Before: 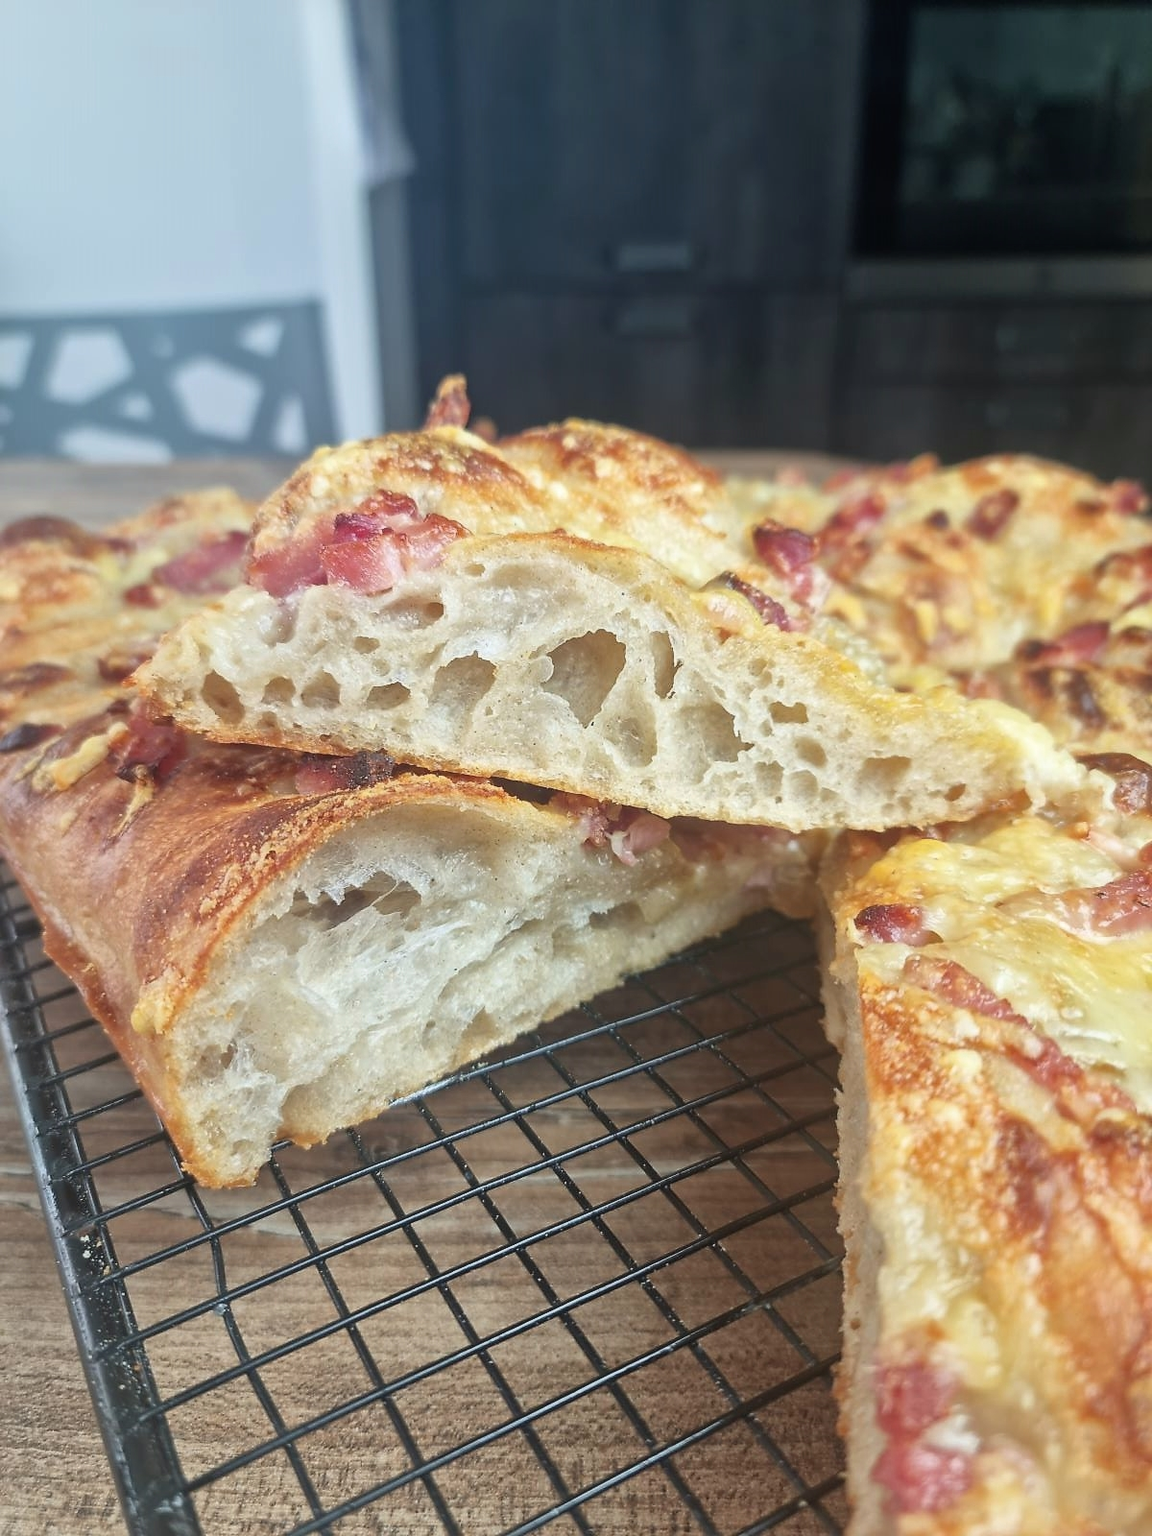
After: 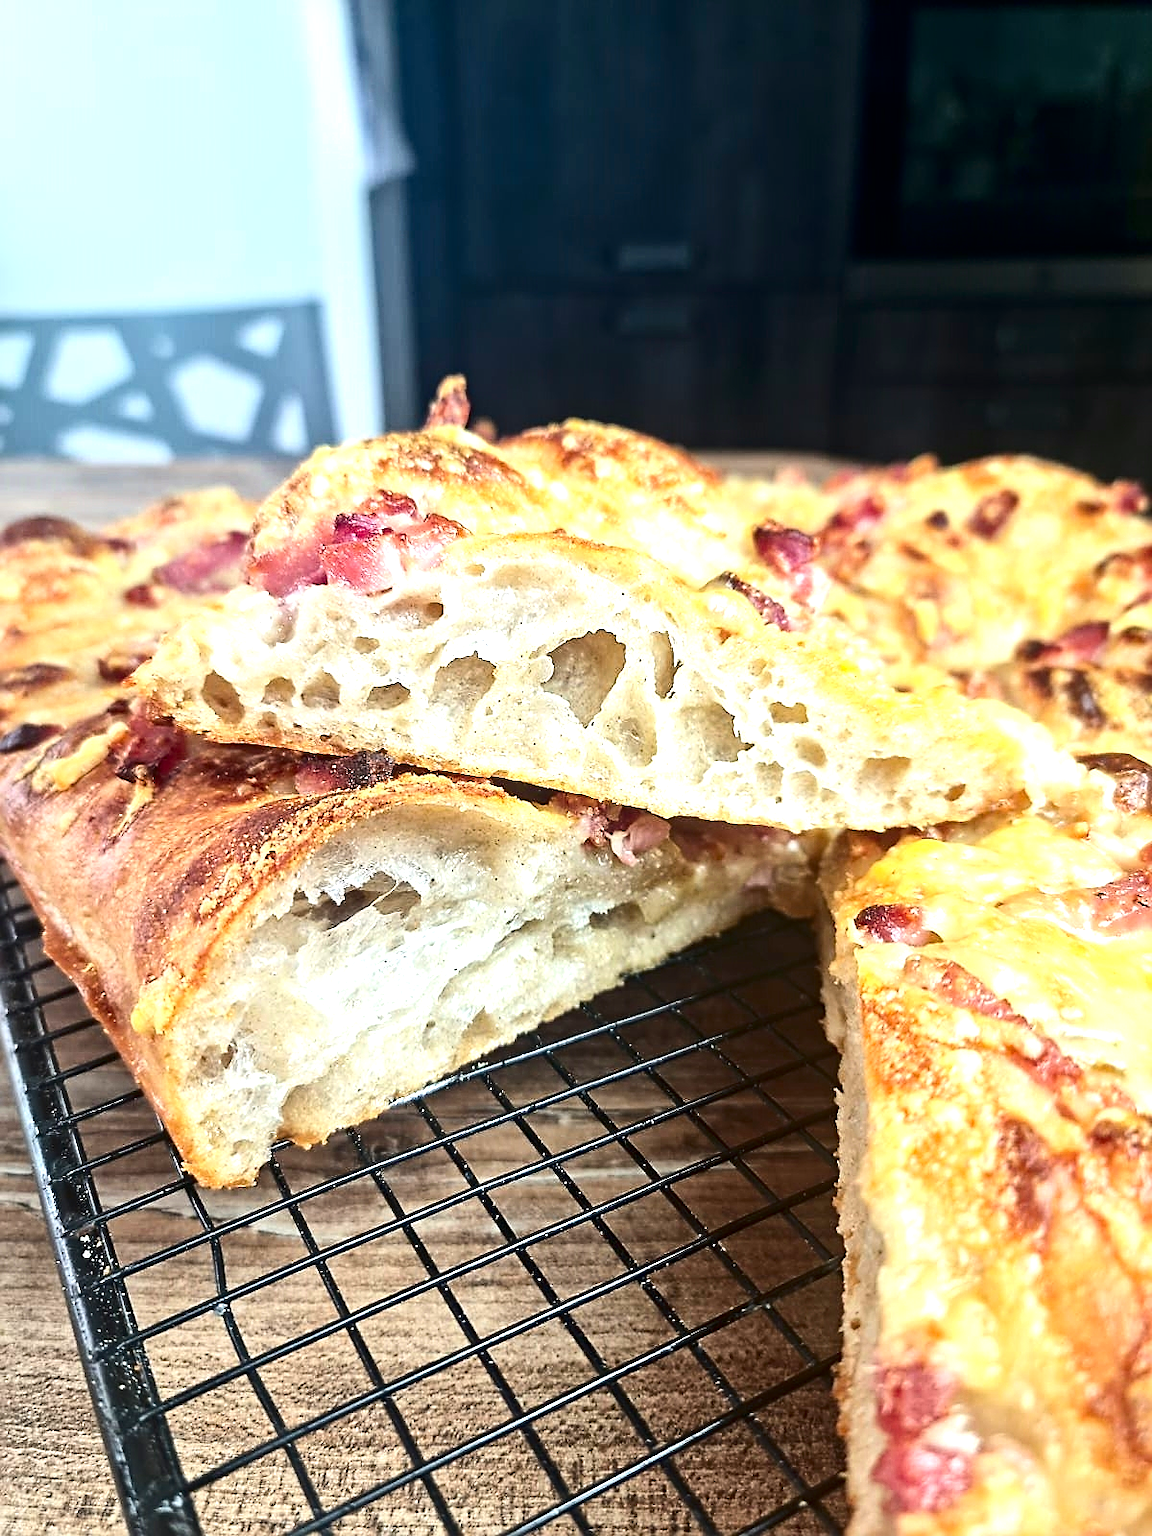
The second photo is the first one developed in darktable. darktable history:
contrast brightness saturation: contrast 0.2, brightness -0.11, saturation 0.1
exposure: black level correction 0.001, exposure 0.5 EV, compensate exposure bias true, compensate highlight preservation false
haze removal: compatibility mode true, adaptive false
tone equalizer: -8 EV -0.417 EV, -7 EV -0.389 EV, -6 EV -0.333 EV, -5 EV -0.222 EV, -3 EV 0.222 EV, -2 EV 0.333 EV, -1 EV 0.389 EV, +0 EV 0.417 EV, edges refinement/feathering 500, mask exposure compensation -1.57 EV, preserve details no
sharpen: on, module defaults
